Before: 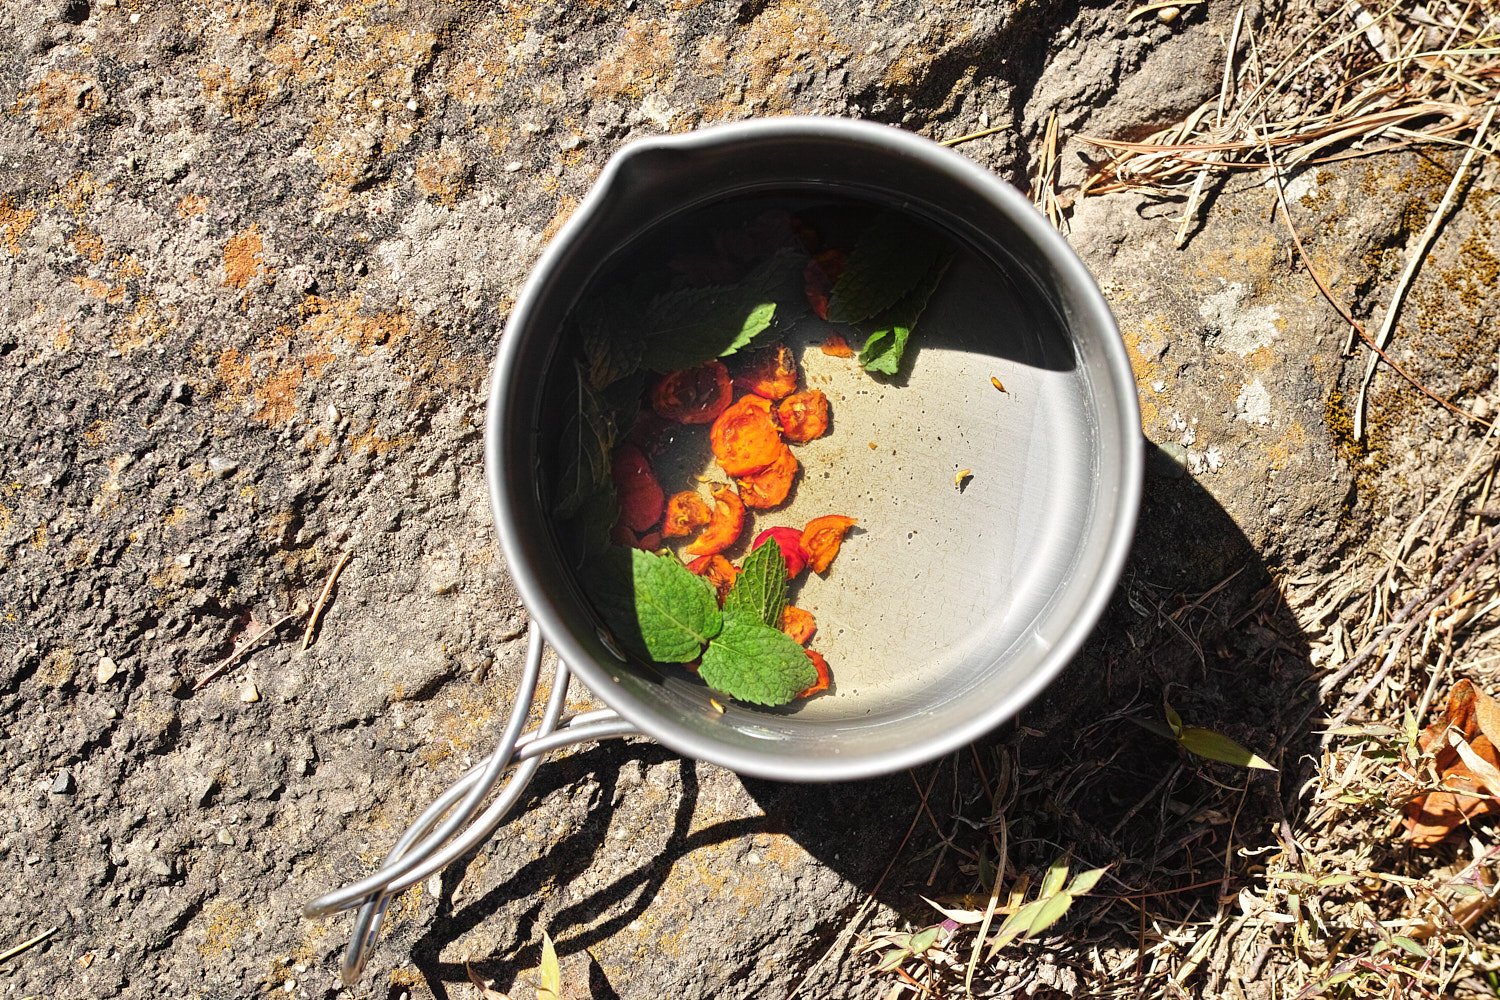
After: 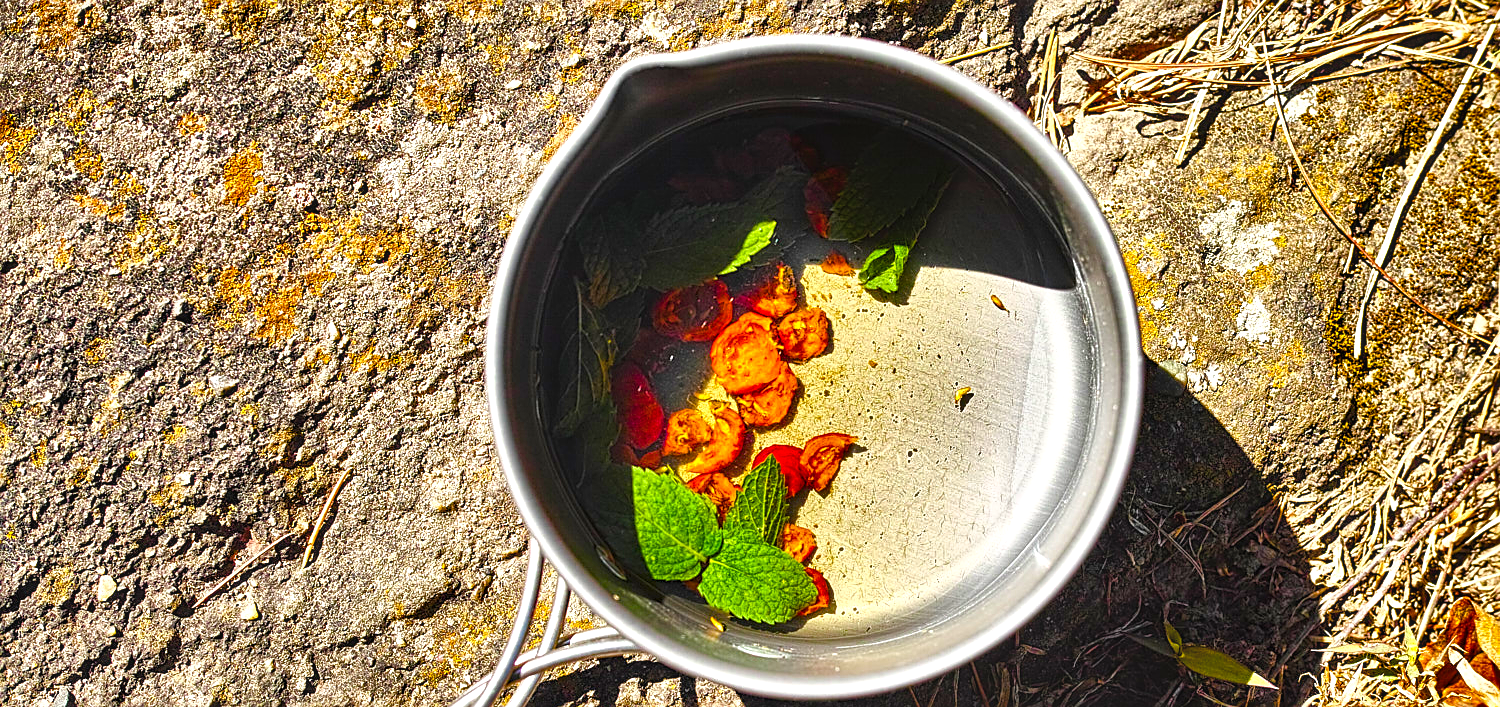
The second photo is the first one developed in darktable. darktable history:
crop and rotate: top 8.293%, bottom 20.996%
color balance rgb: linear chroma grading › shadows 10%, linear chroma grading › highlights 10%, linear chroma grading › global chroma 15%, linear chroma grading › mid-tones 15%, perceptual saturation grading › global saturation 40%, perceptual saturation grading › highlights -25%, perceptual saturation grading › mid-tones 35%, perceptual saturation grading › shadows 35%, perceptual brilliance grading › global brilliance 11.29%, global vibrance 11.29%
sharpen: on, module defaults
shadows and highlights: shadows 24.5, highlights -78.15, soften with gaussian
local contrast: detail 130%
